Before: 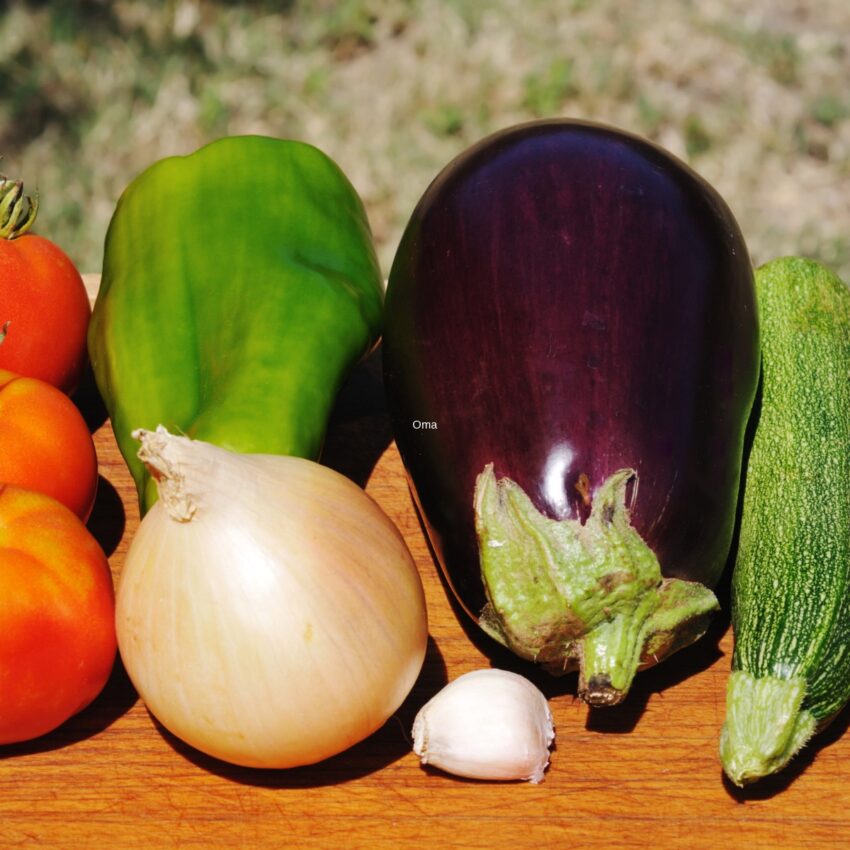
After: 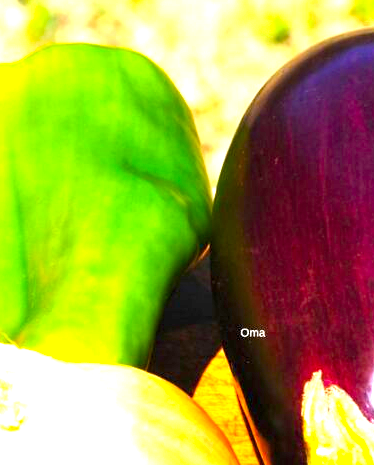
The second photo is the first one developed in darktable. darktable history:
exposure: black level correction 0.001, exposure 2 EV, compensate highlight preservation false
crop: left 20.248%, top 10.86%, right 35.675%, bottom 34.321%
color balance rgb: linear chroma grading › global chroma 15%, perceptual saturation grading › global saturation 30%
